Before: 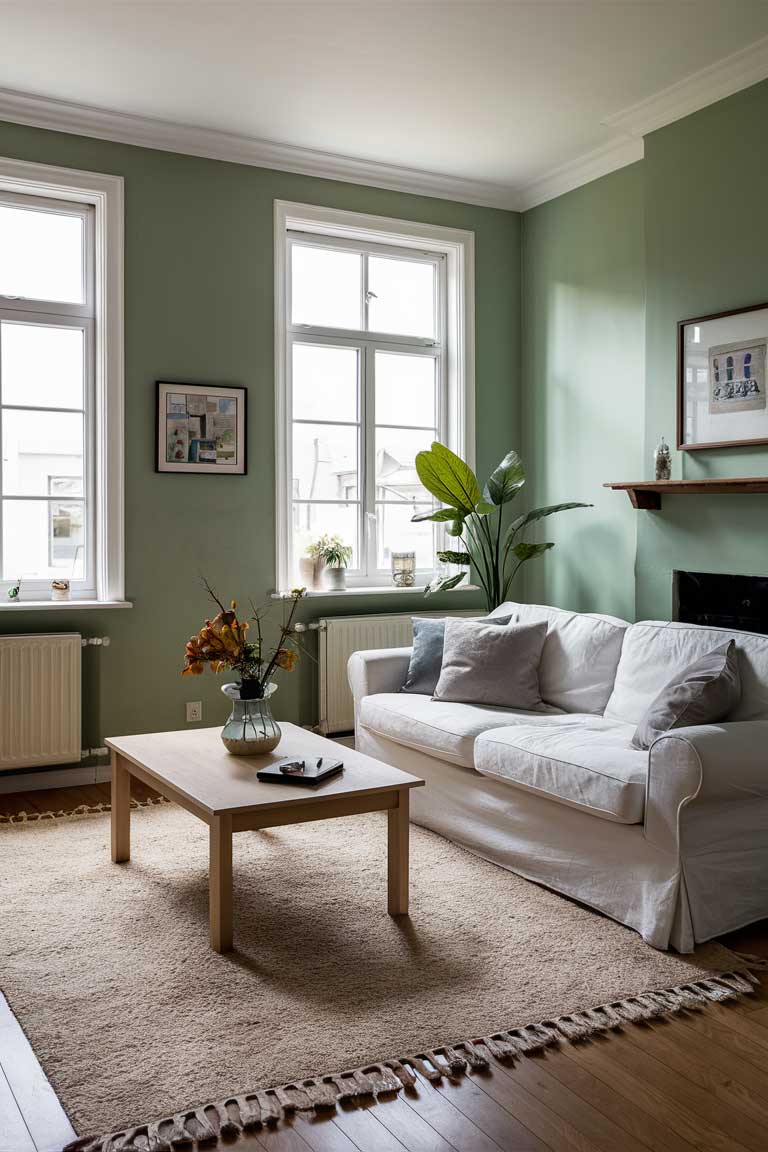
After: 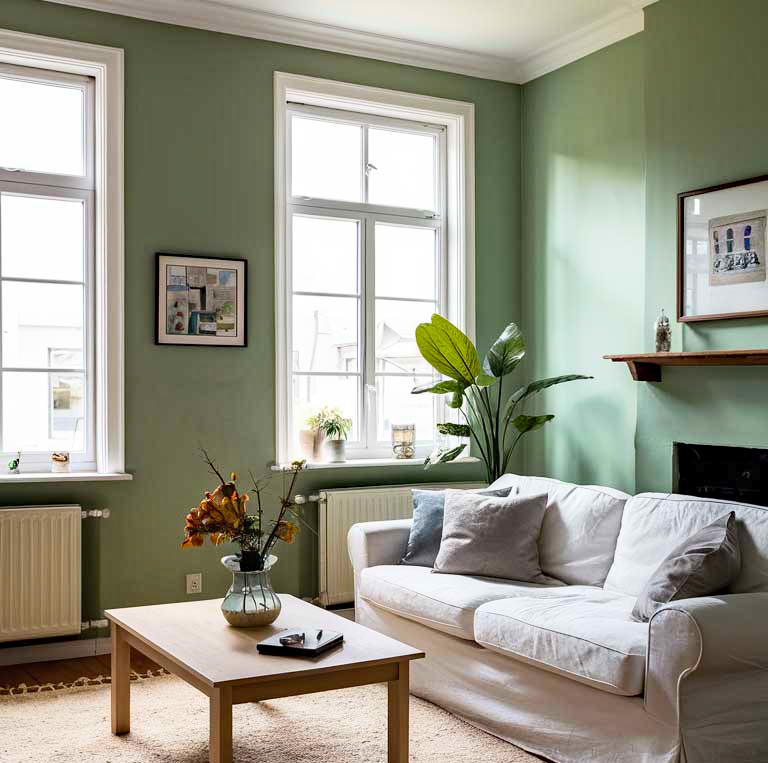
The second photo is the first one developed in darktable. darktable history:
crop: top 11.132%, bottom 22.564%
haze removal: compatibility mode true, adaptive false
contrast brightness saturation: contrast 0.2, brightness 0.169, saturation 0.228
